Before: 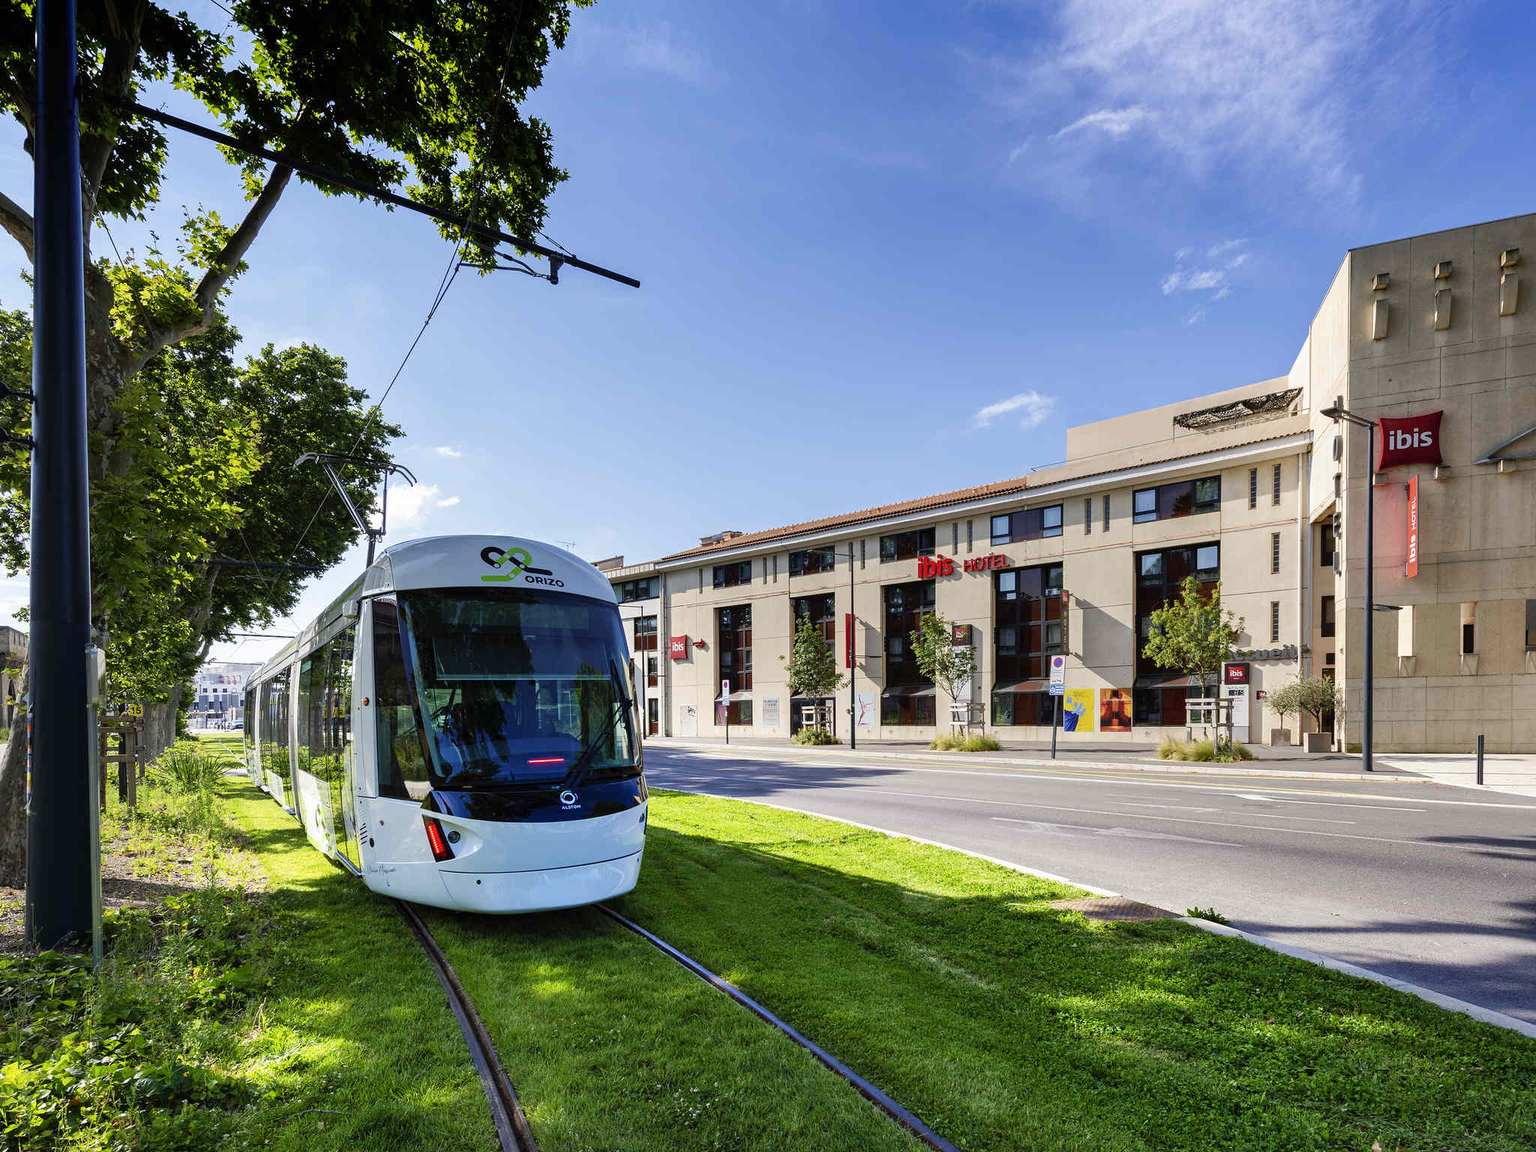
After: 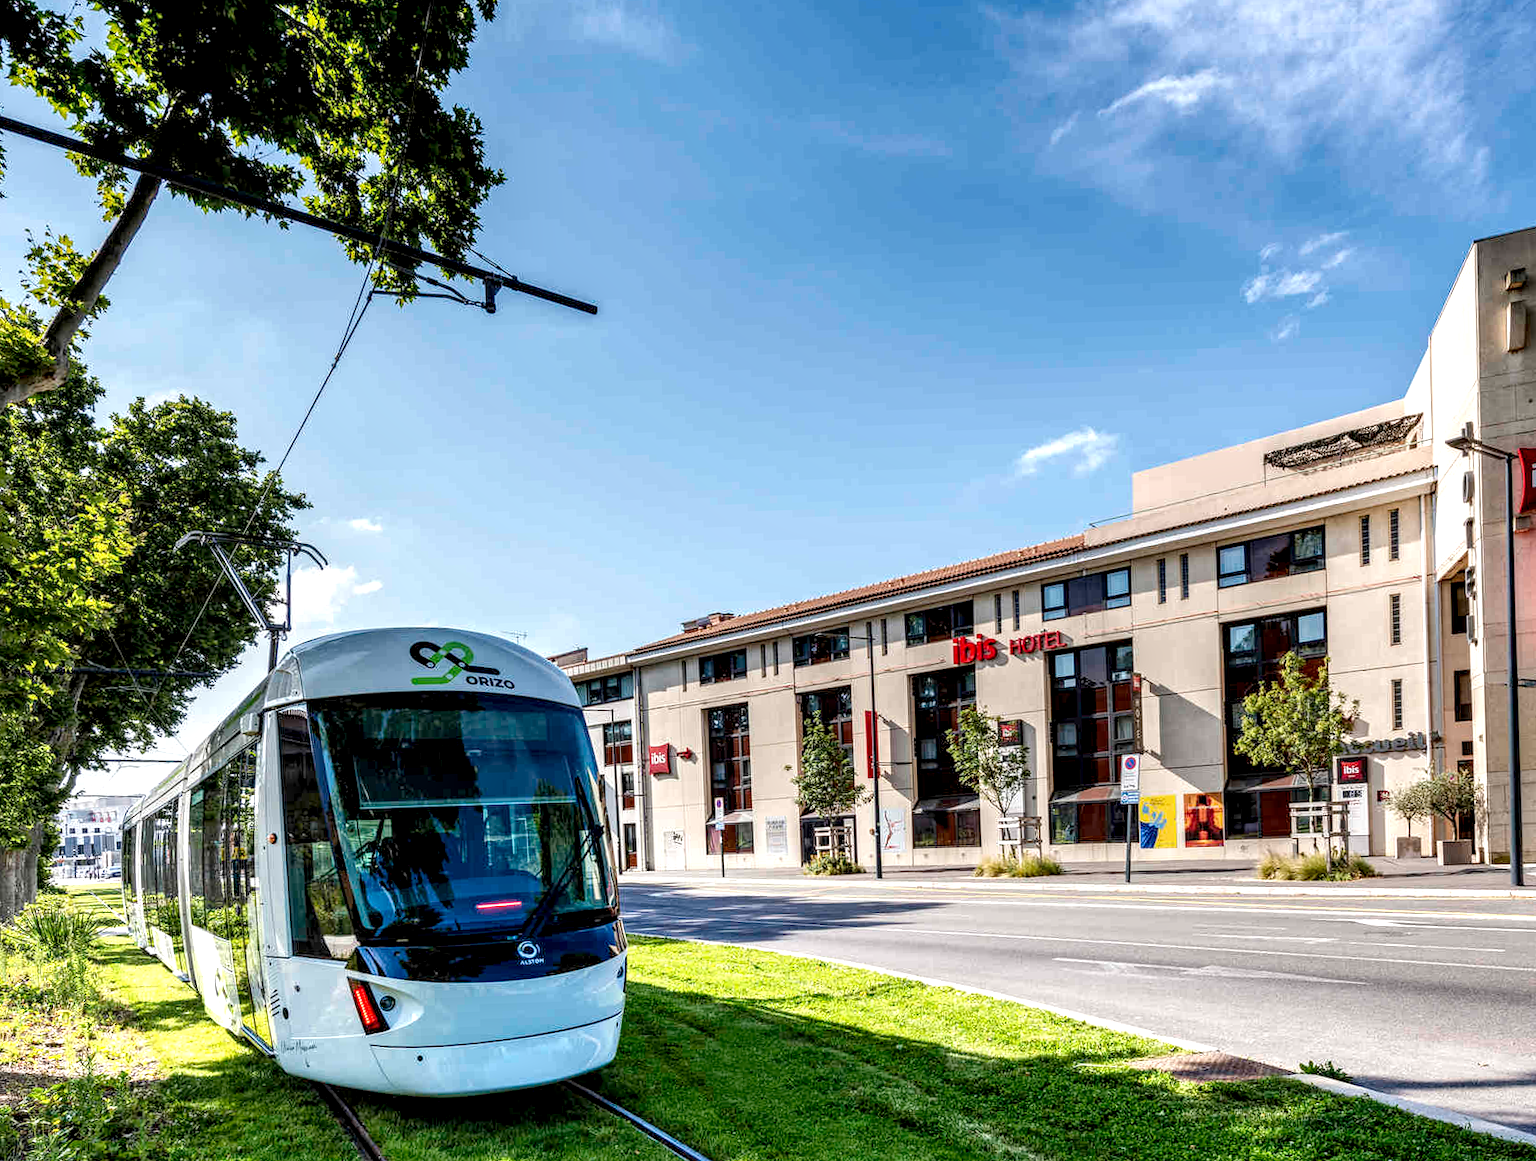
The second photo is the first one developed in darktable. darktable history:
crop and rotate: left 10.77%, top 5.1%, right 10.41%, bottom 16.76%
rotate and perspective: rotation -1.77°, lens shift (horizontal) 0.004, automatic cropping off
local contrast: highlights 19%, detail 186%
